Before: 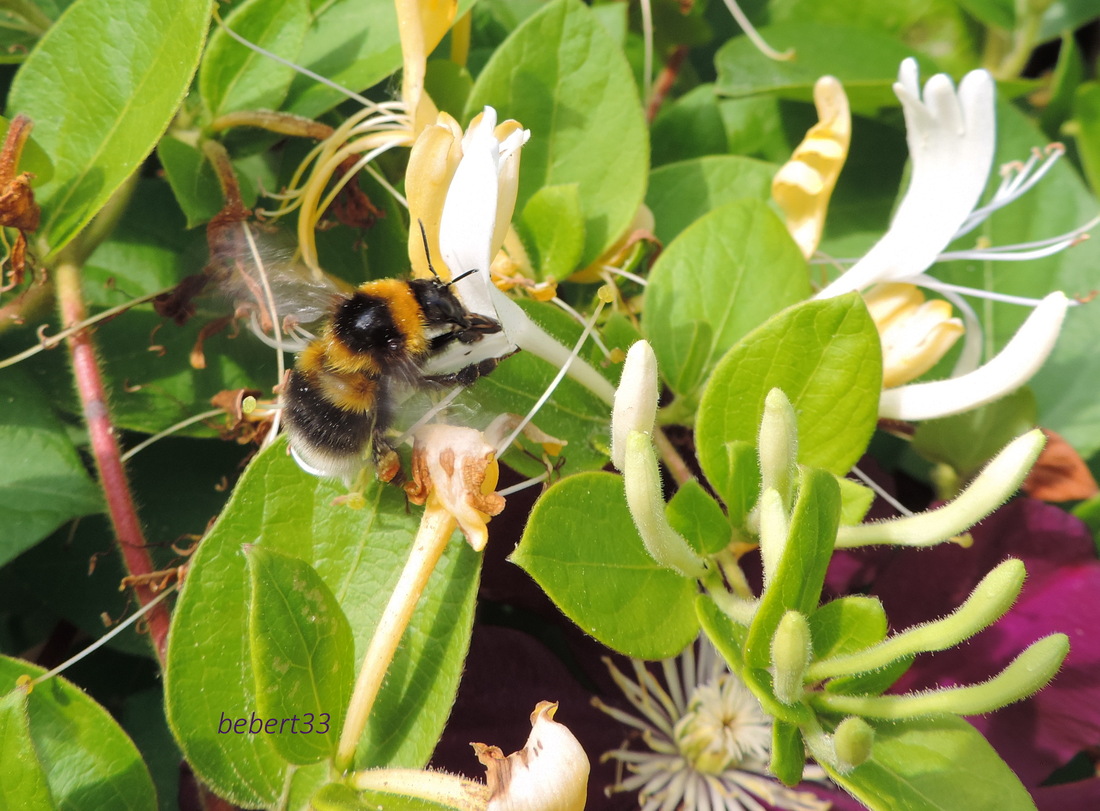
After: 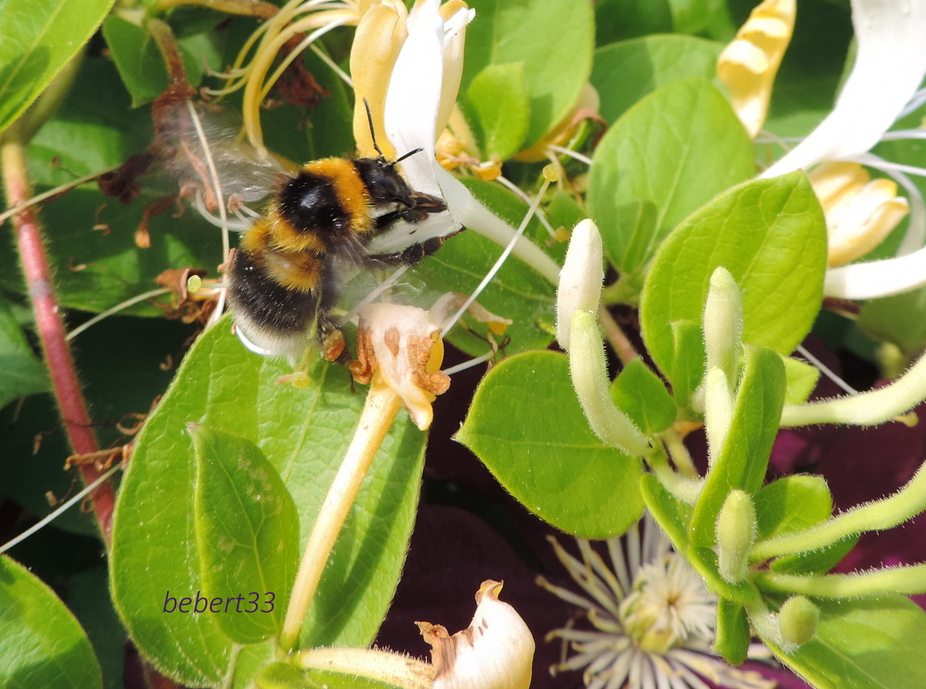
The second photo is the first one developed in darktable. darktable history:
crop and rotate: left 5.015%, top 15.032%, right 10.715%
